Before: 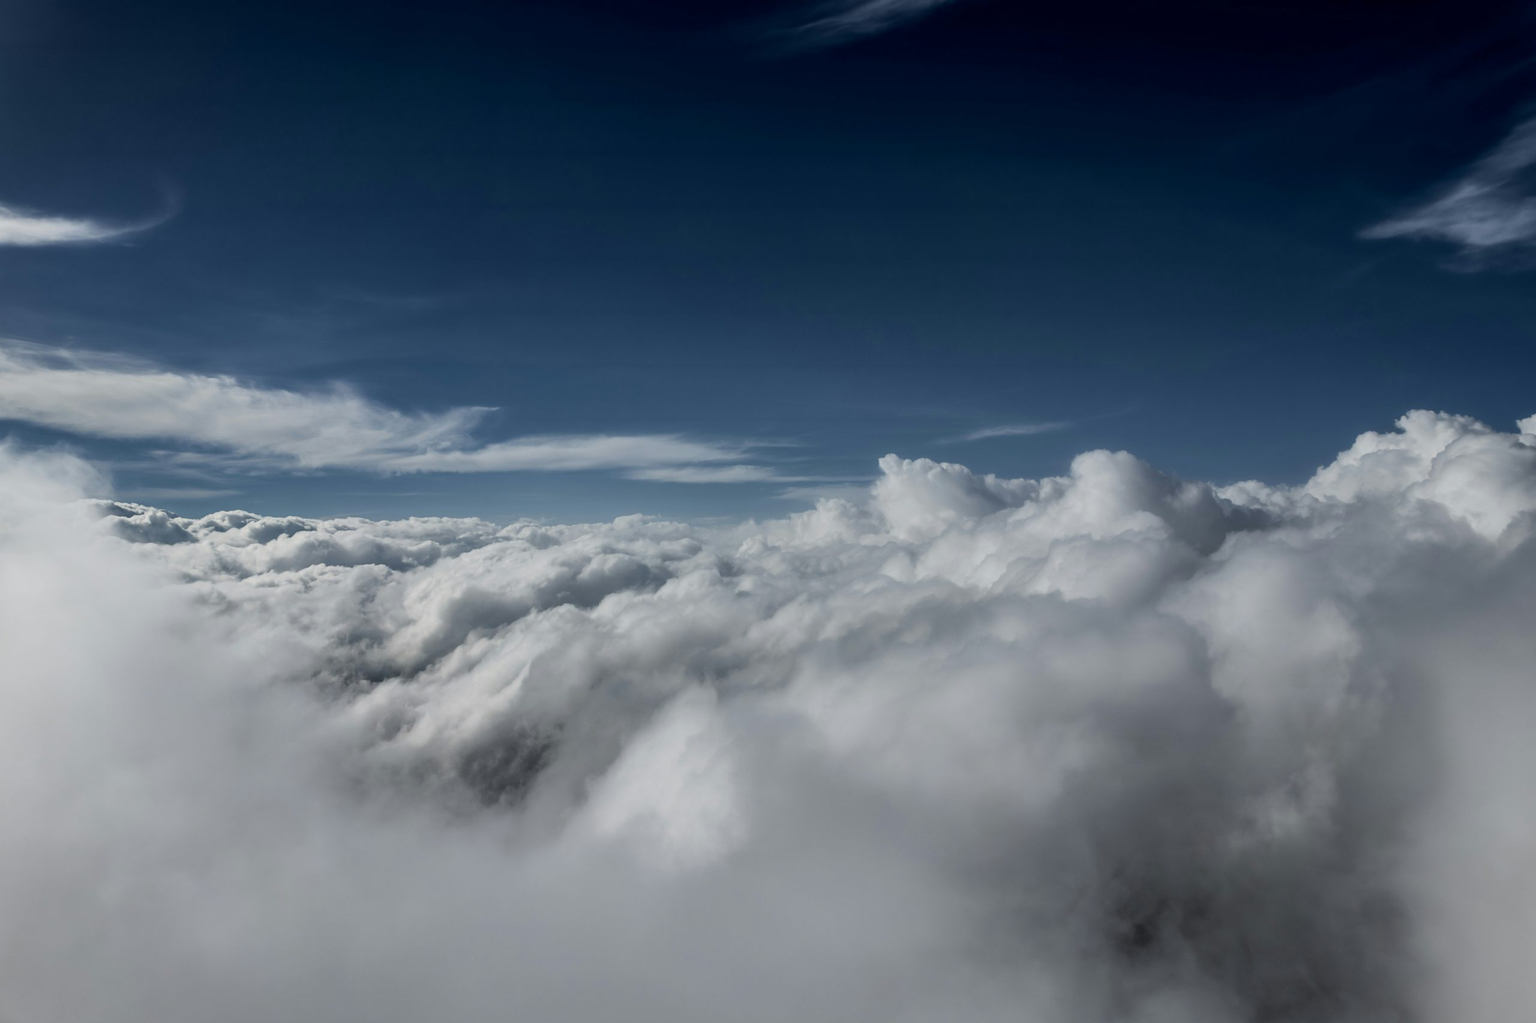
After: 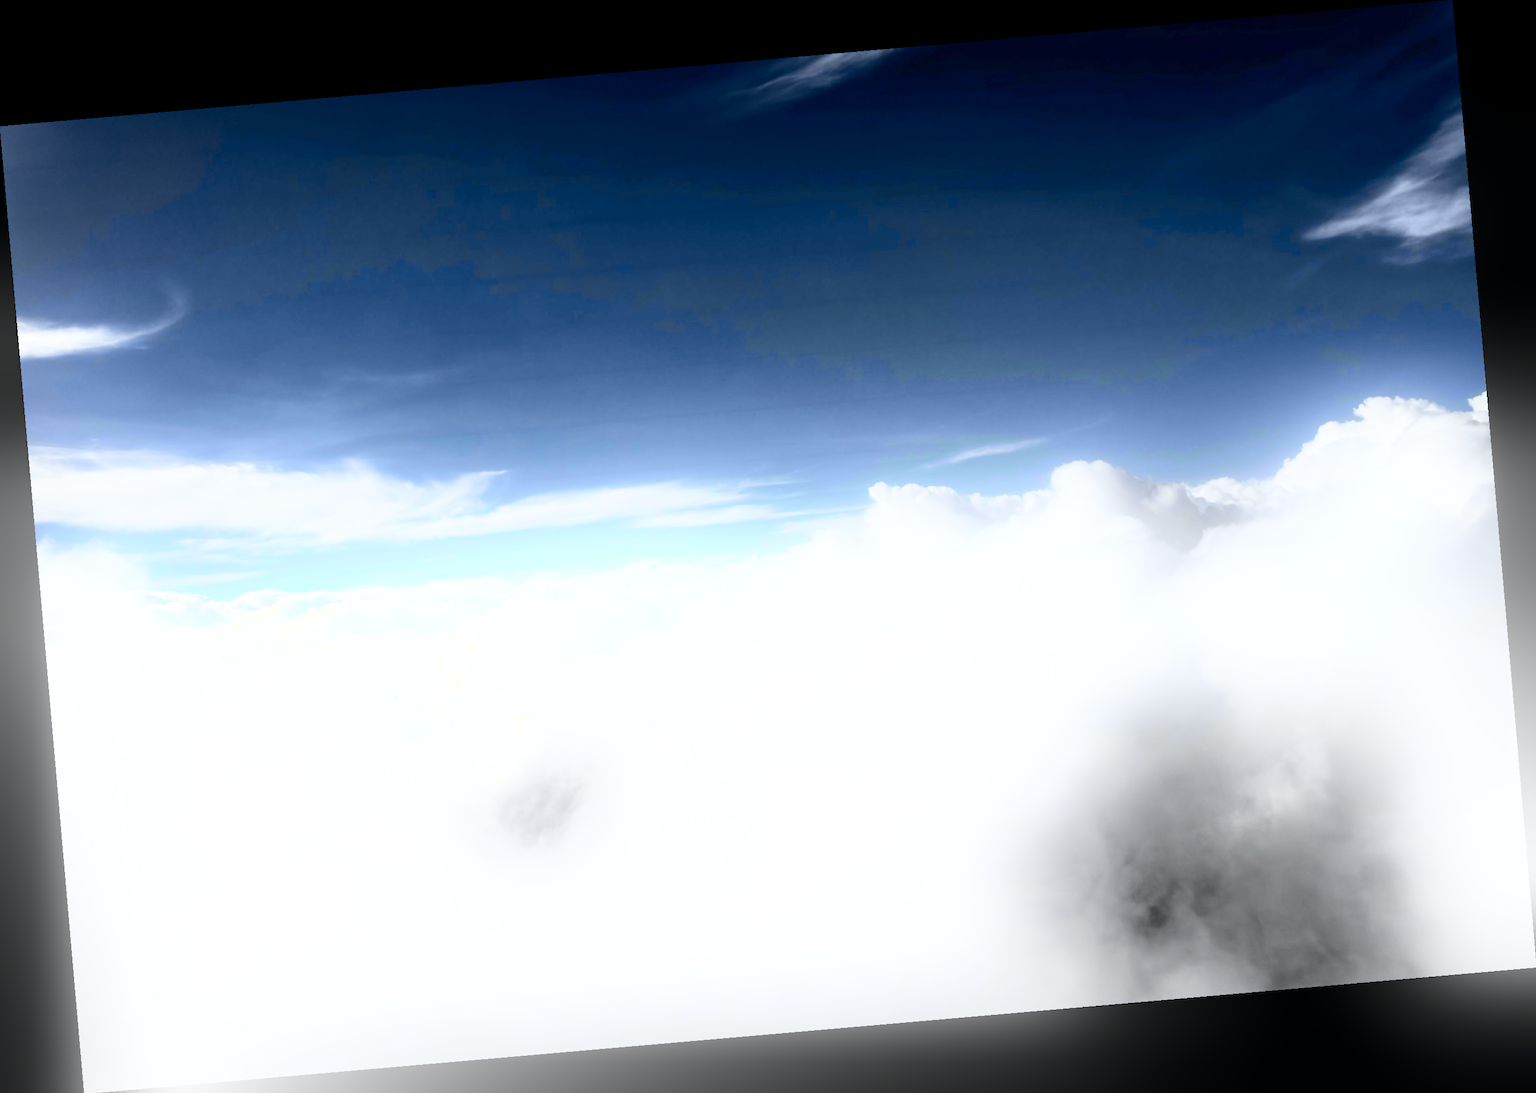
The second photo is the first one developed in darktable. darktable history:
bloom: on, module defaults
tone curve: curves: ch0 [(0, 0) (0.071, 0.058) (0.266, 0.268) (0.498, 0.542) (0.766, 0.807) (1, 0.983)]; ch1 [(0, 0) (0.346, 0.307) (0.408, 0.387) (0.463, 0.465) (0.482, 0.493) (0.502, 0.499) (0.517, 0.505) (0.55, 0.554) (0.597, 0.61) (0.651, 0.698) (1, 1)]; ch2 [(0, 0) (0.346, 0.34) (0.434, 0.46) (0.485, 0.494) (0.5, 0.498) (0.509, 0.517) (0.526, 0.539) (0.583, 0.603) (0.625, 0.659) (1, 1)], color space Lab, independent channels, preserve colors none
contrast brightness saturation: contrast 0.2, brightness 0.16, saturation 0.22
exposure: exposure 1 EV, compensate highlight preservation false
color balance: on, module defaults
rotate and perspective: rotation -4.98°, automatic cropping off
